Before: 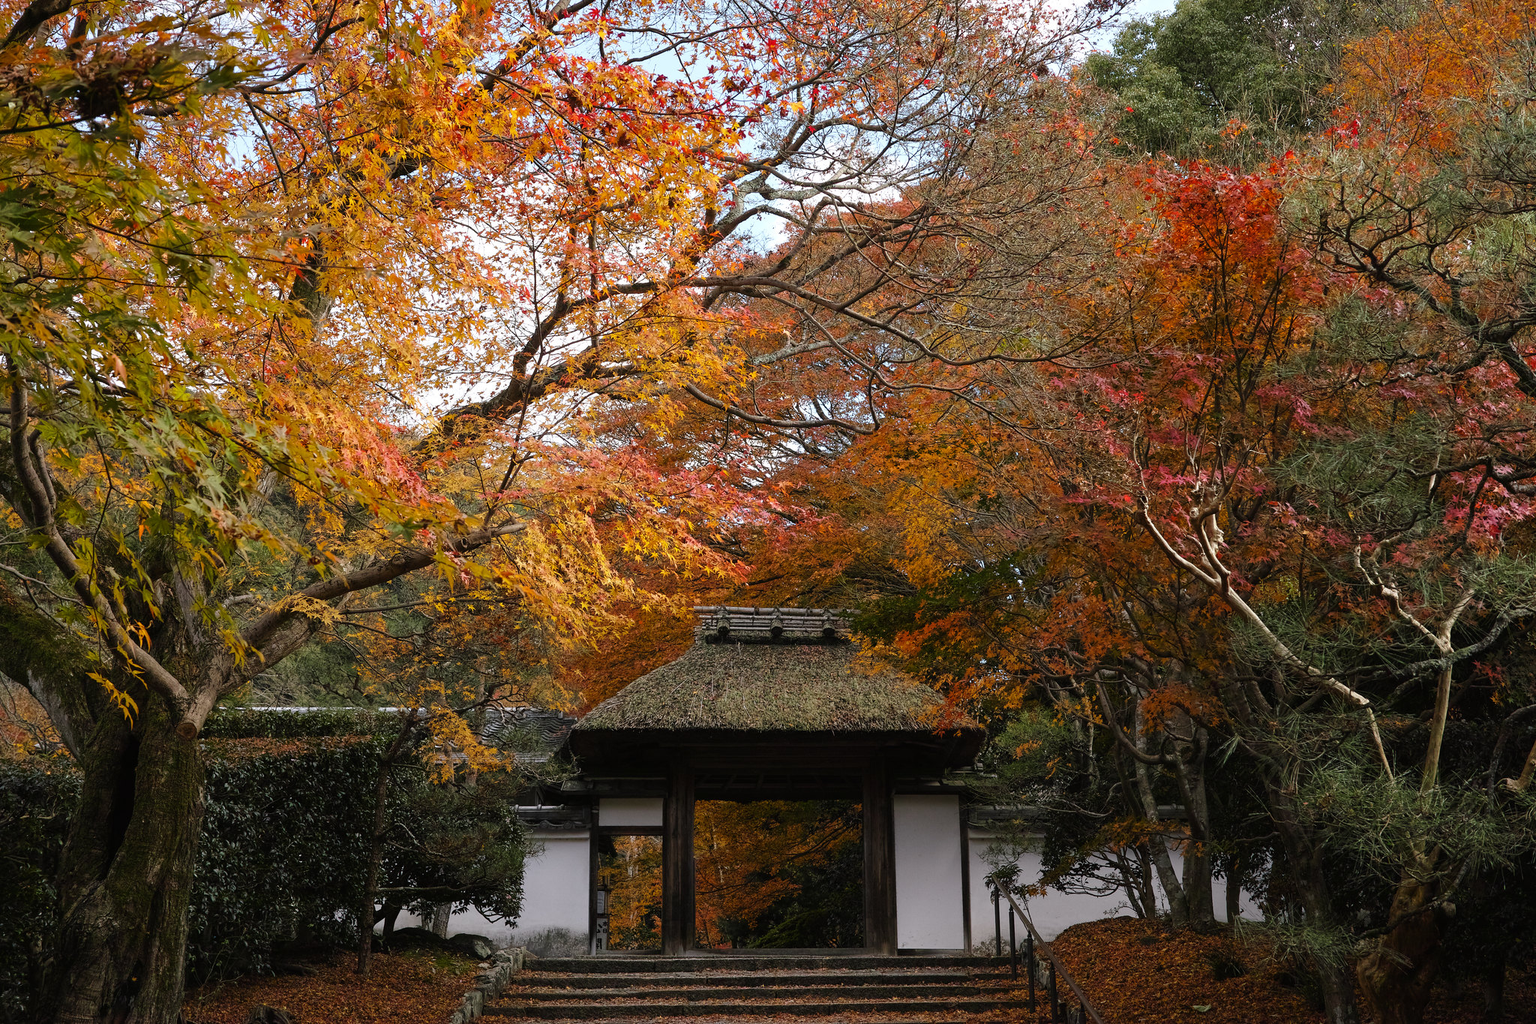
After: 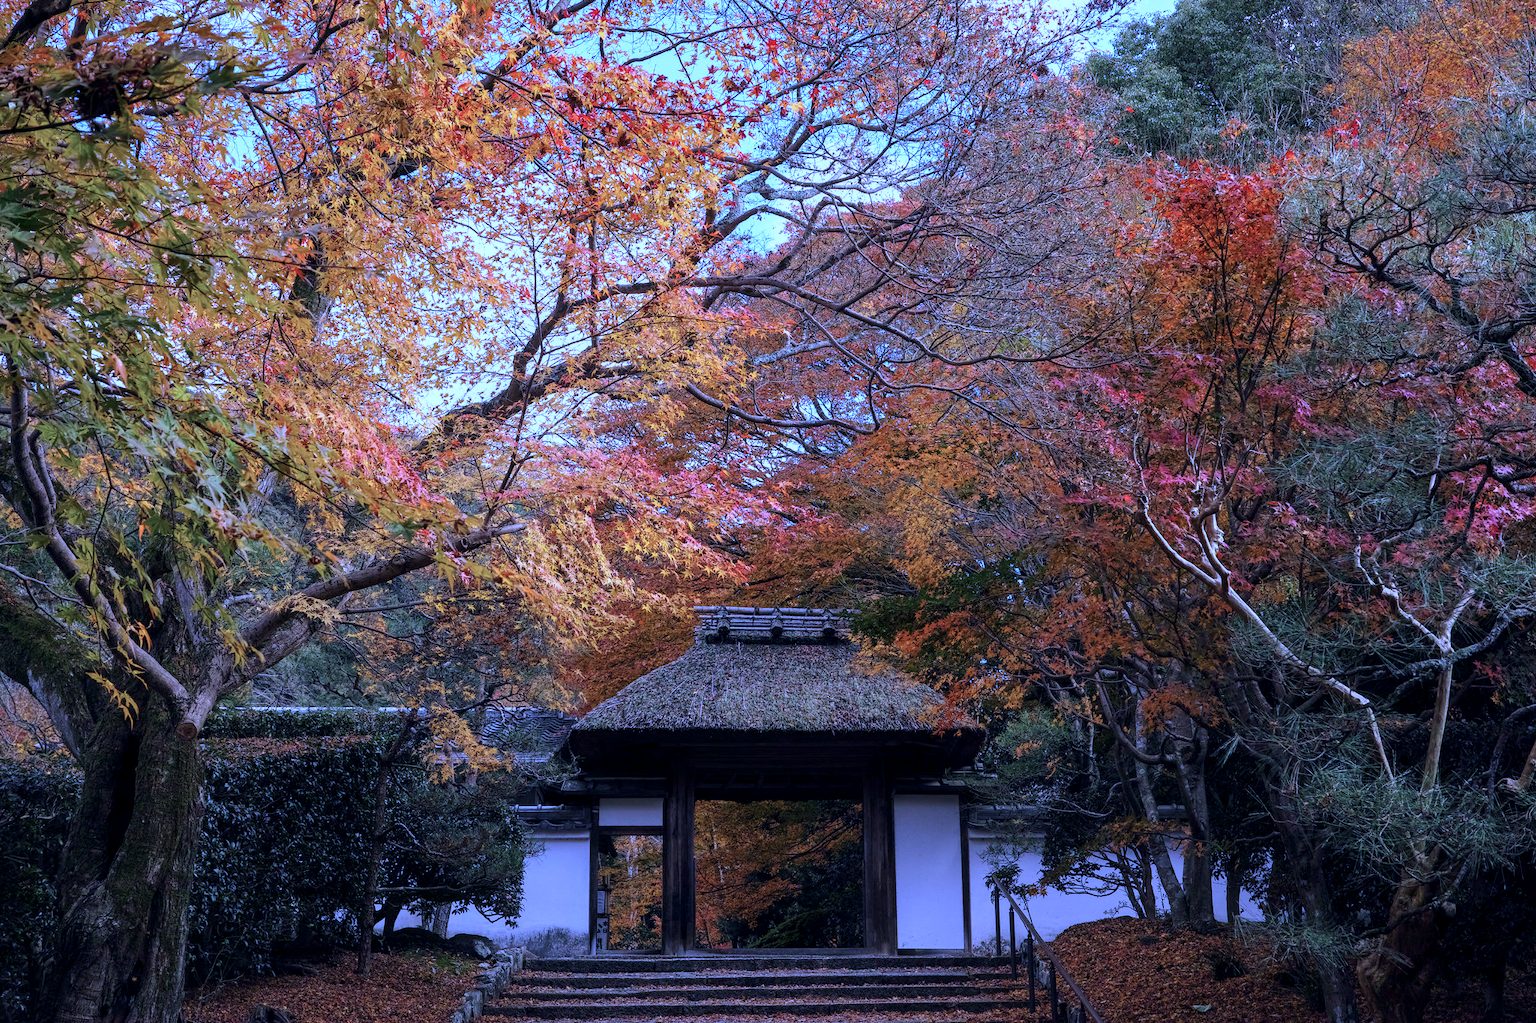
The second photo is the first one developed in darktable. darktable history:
local contrast: on, module defaults
color calibration: output R [1.063, -0.012, -0.003, 0], output B [-0.079, 0.047, 1, 0], illuminant custom, x 0.46, y 0.43, temperature 2642.66 K
